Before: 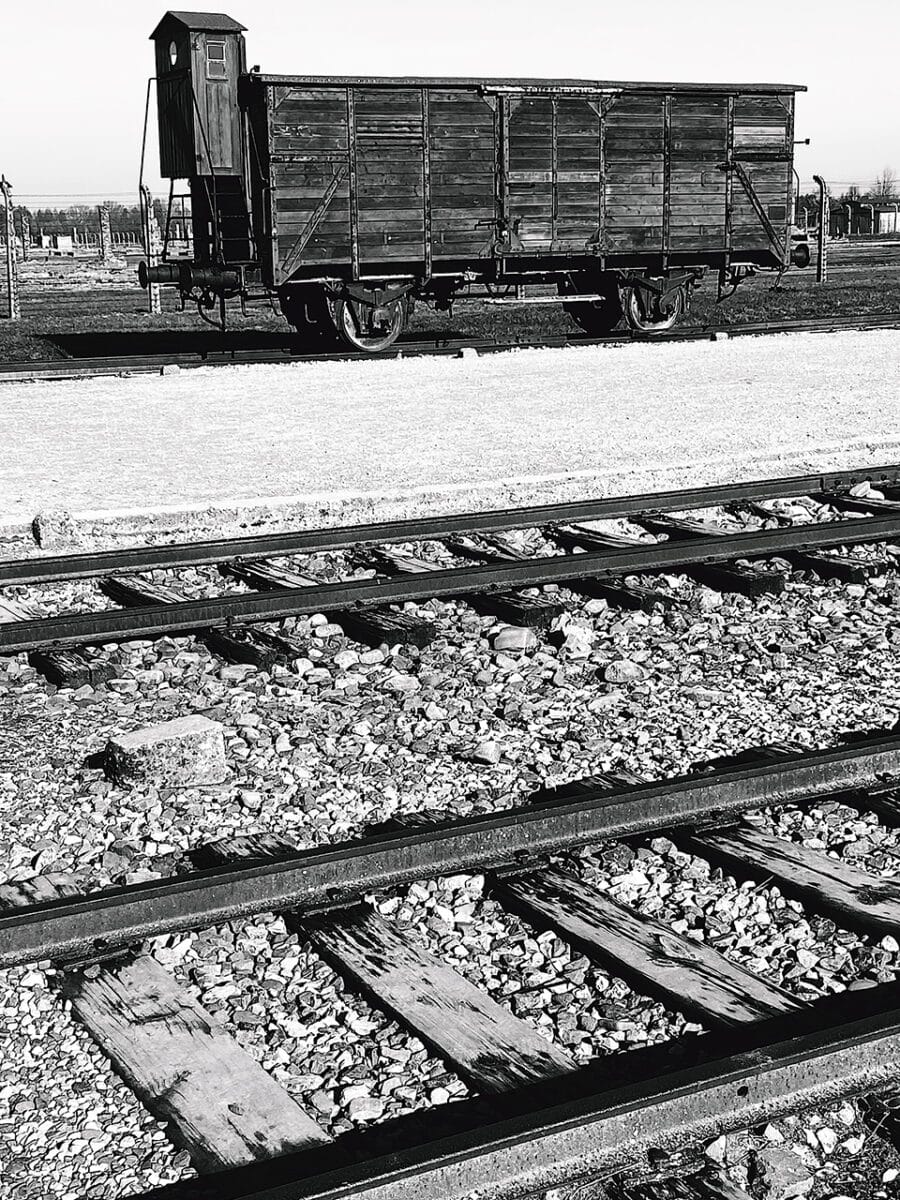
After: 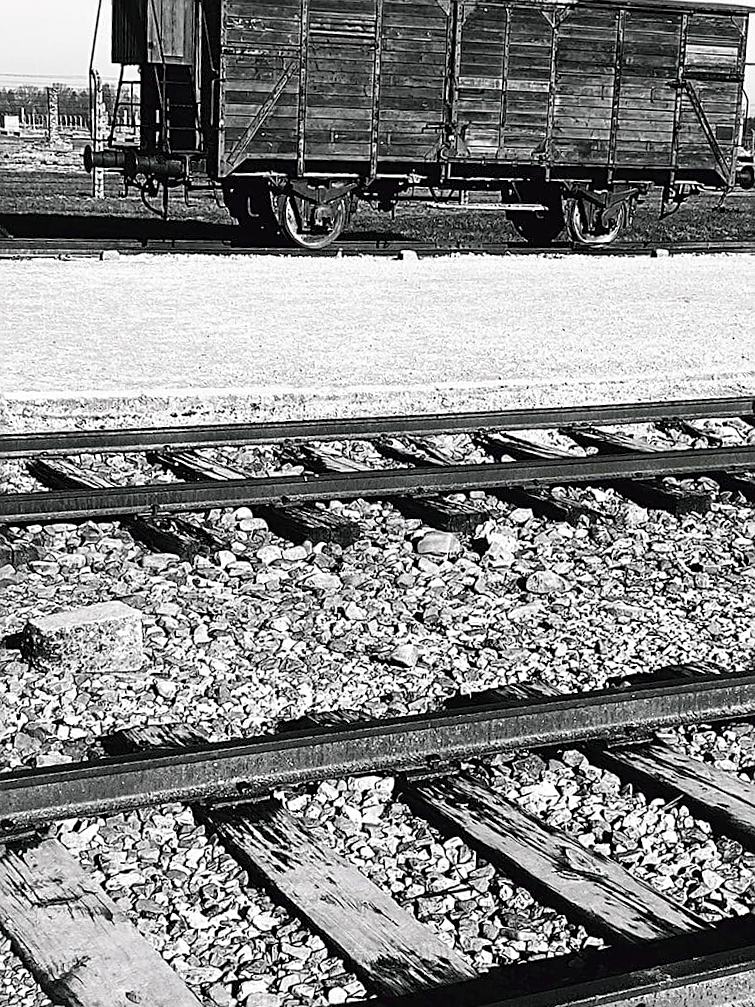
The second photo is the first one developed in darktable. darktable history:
crop and rotate: angle -3.27°, left 5.211%, top 5.211%, right 4.607%, bottom 4.607%
sharpen: on, module defaults
shadows and highlights: radius 337.17, shadows 29.01, soften with gaussian
